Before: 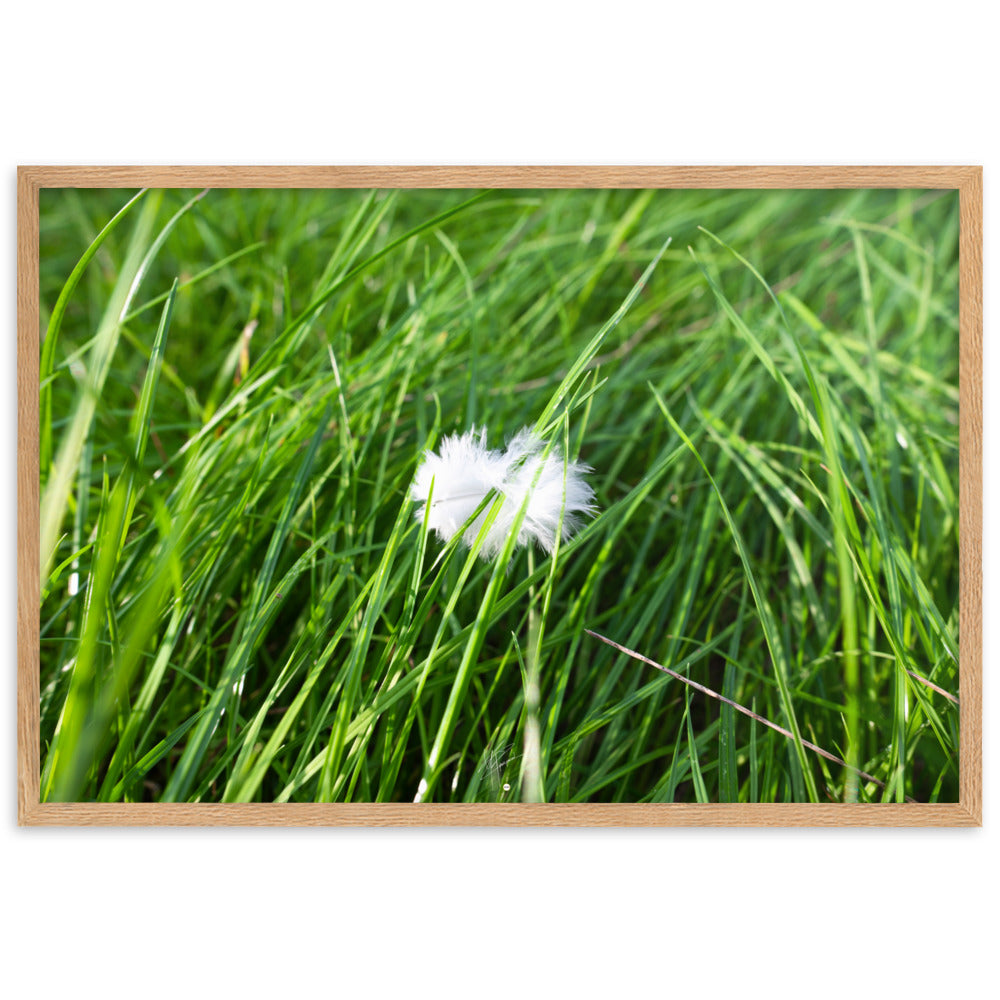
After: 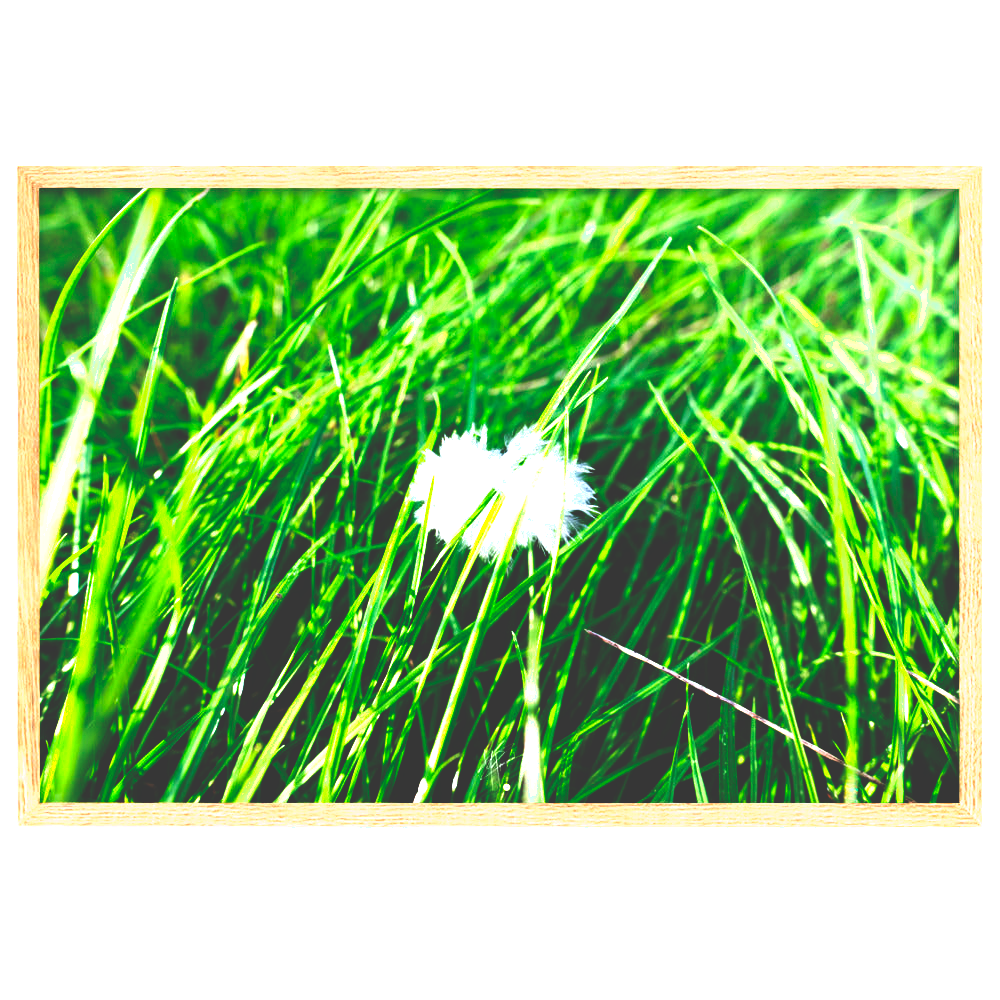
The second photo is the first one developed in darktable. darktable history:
exposure: exposure 1 EV, compensate highlight preservation false
color calibration: illuminant as shot in camera, x 0.358, y 0.373, temperature 4628.91 K
base curve: curves: ch0 [(0, 0.036) (0.083, 0.04) (0.804, 1)], preserve colors none
